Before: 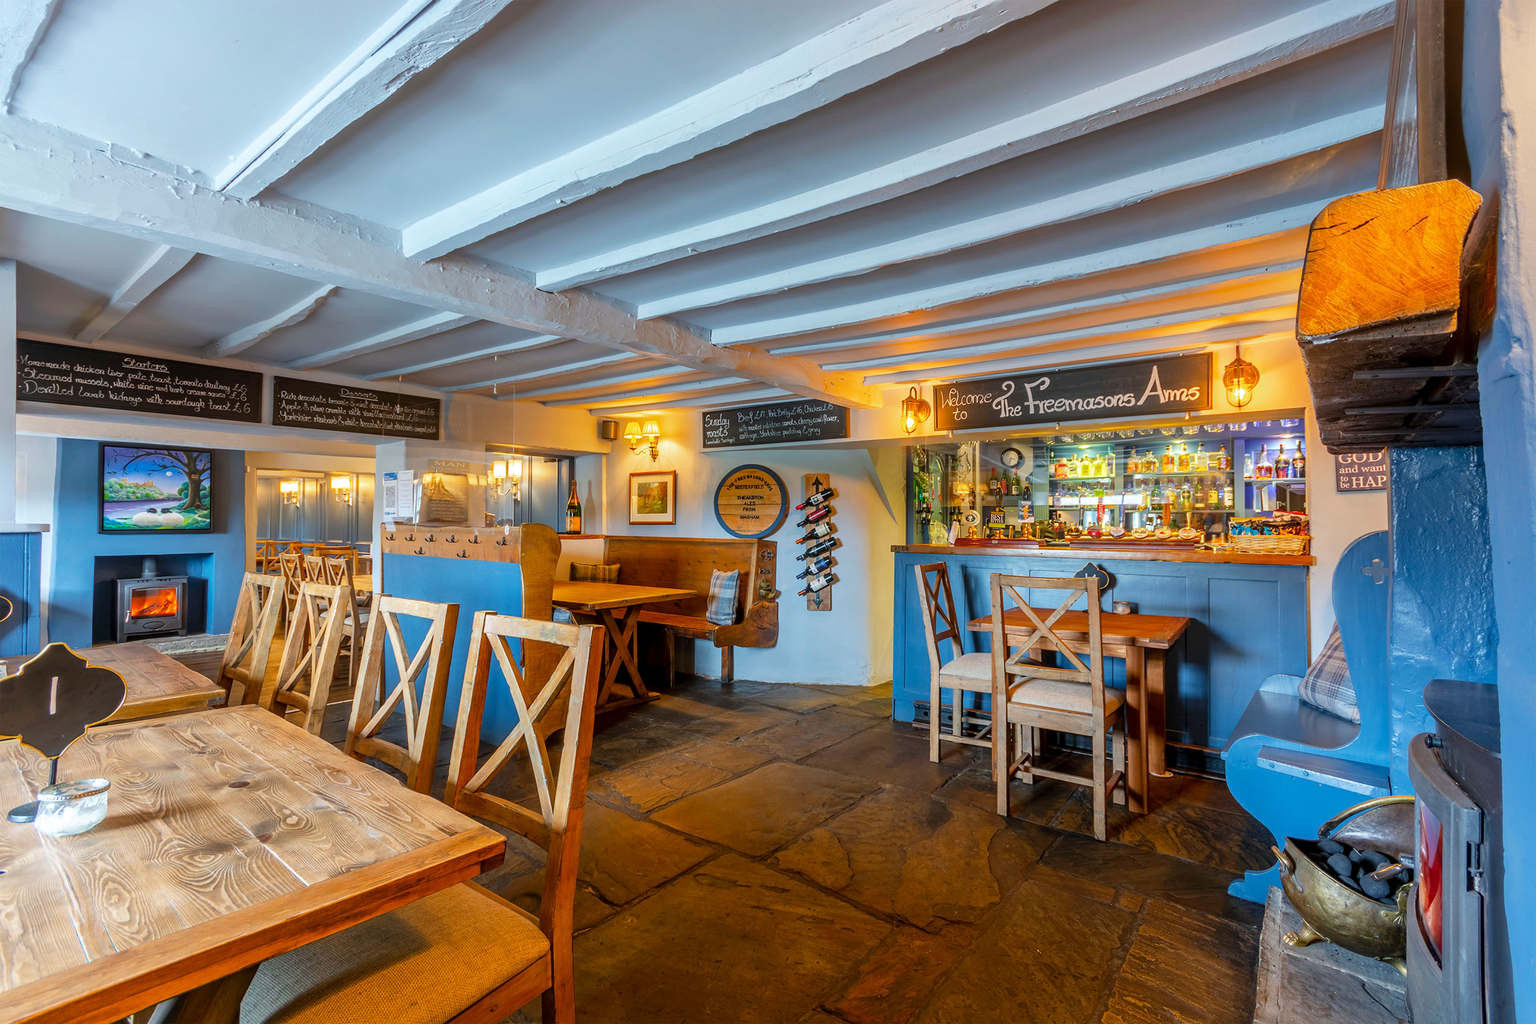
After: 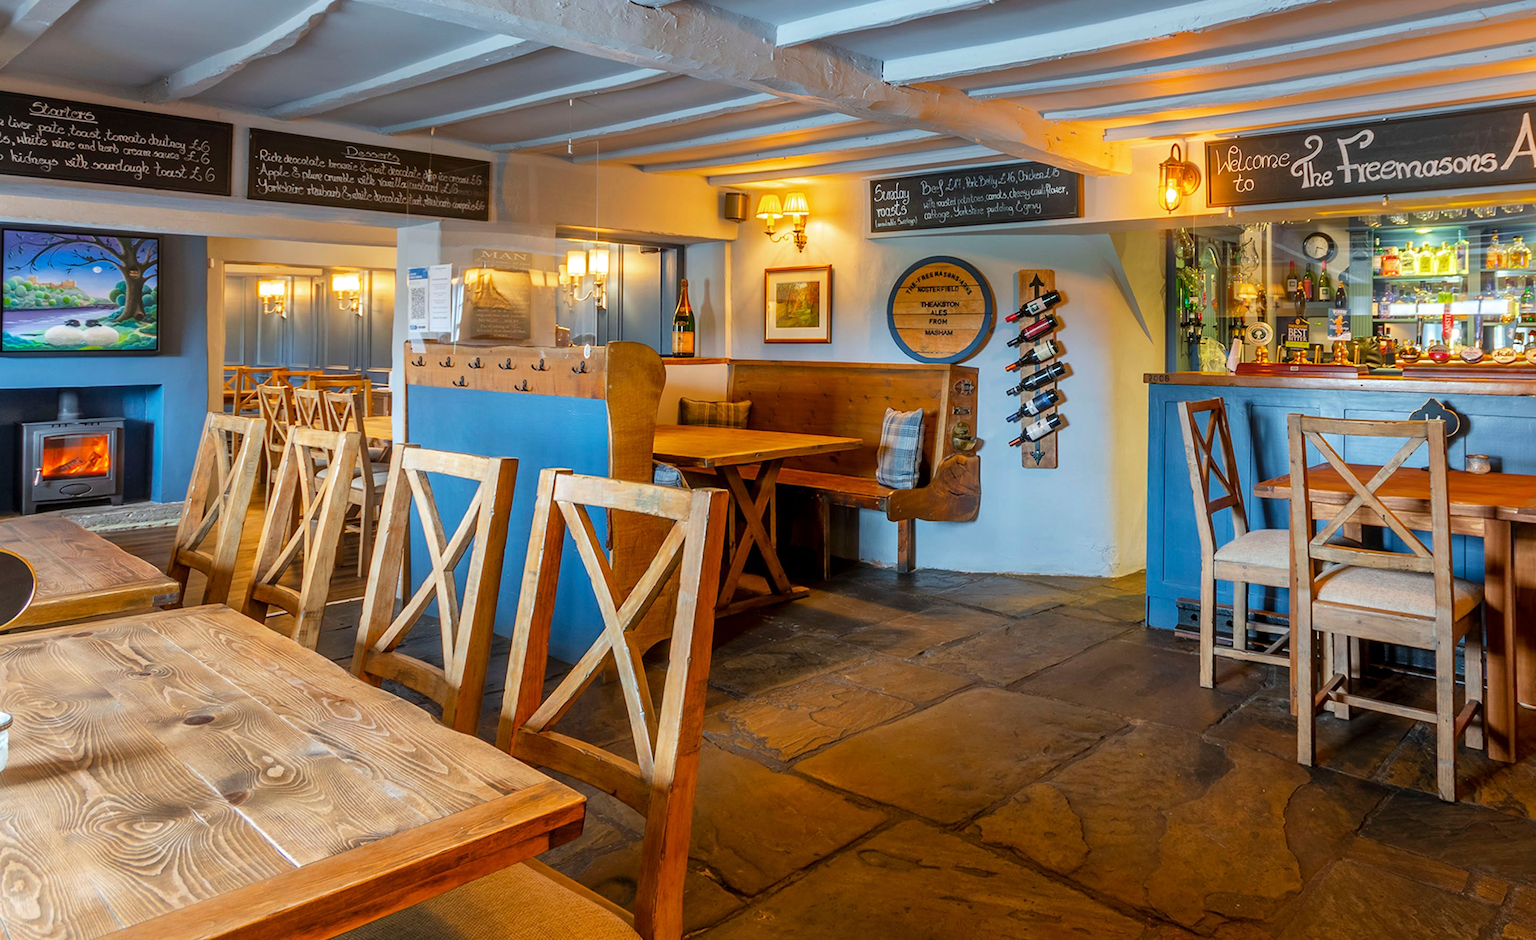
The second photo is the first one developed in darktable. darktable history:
tone equalizer: on, module defaults
crop: left 6.665%, top 28.115%, right 24.322%, bottom 8.48%
